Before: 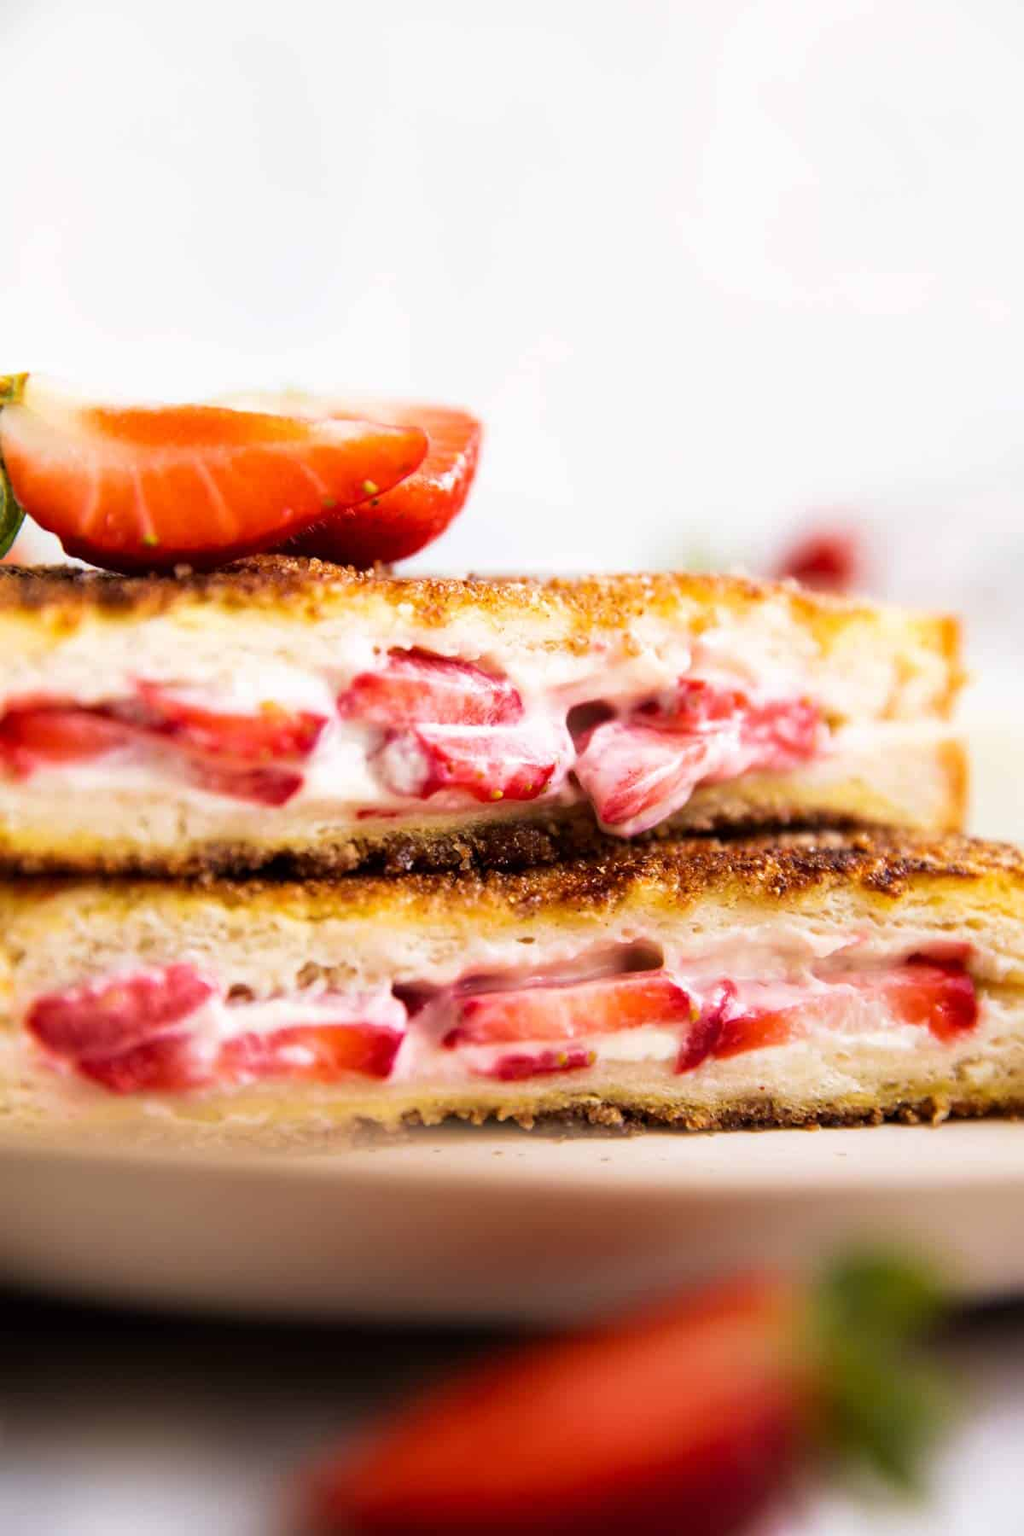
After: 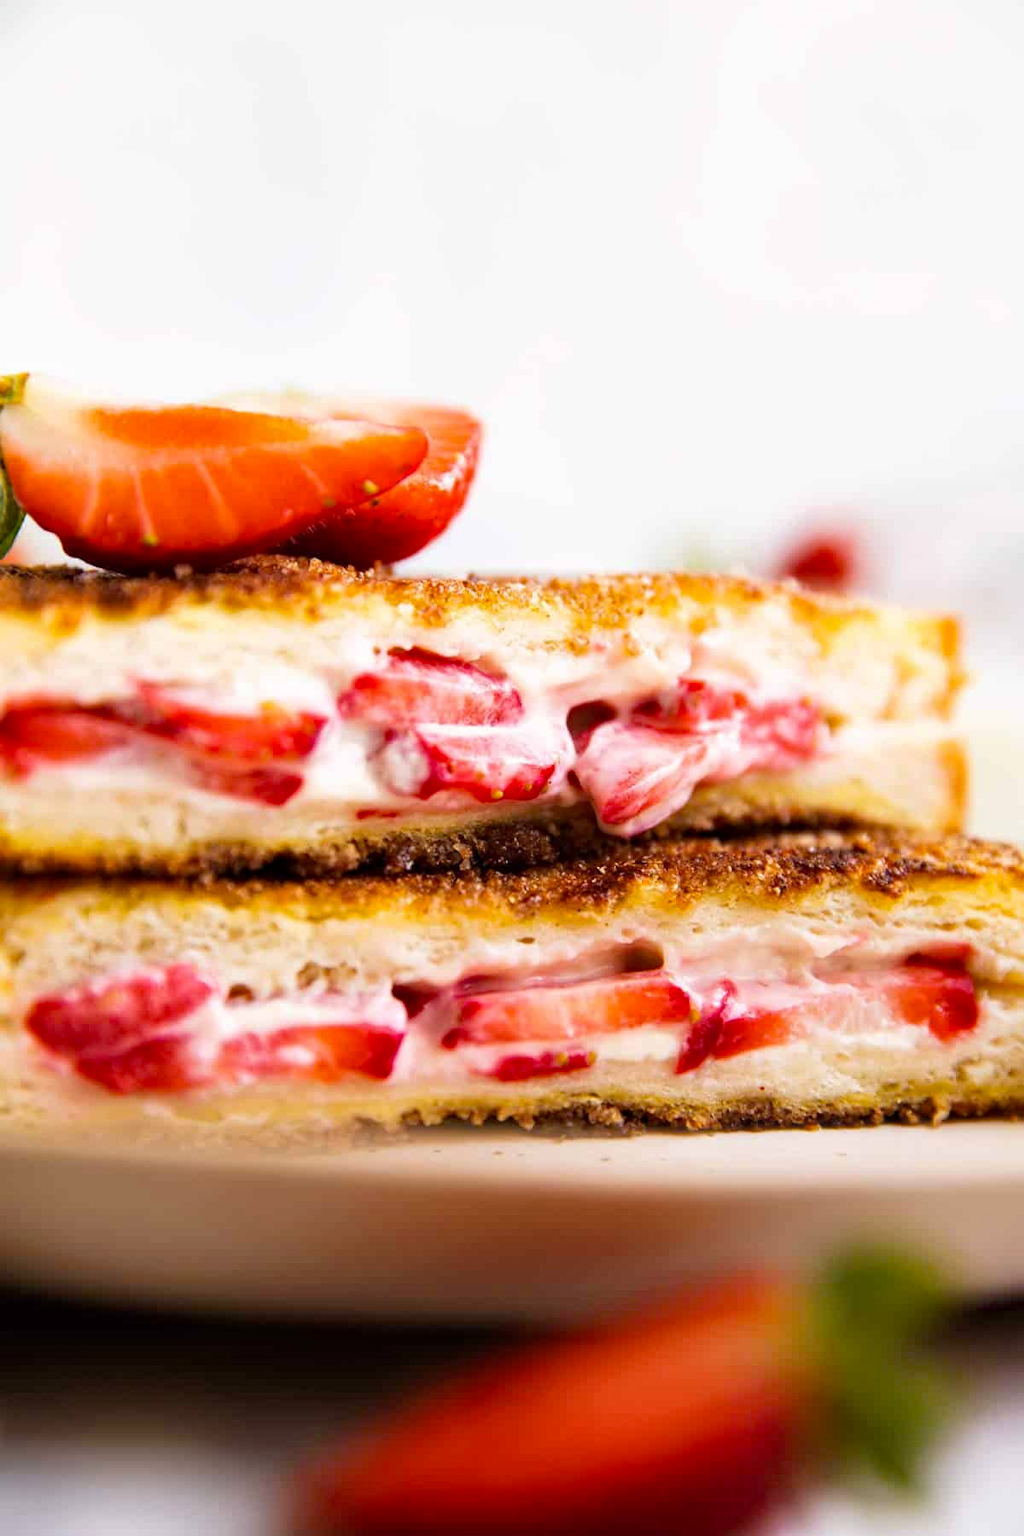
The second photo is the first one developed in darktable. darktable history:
haze removal: strength 0.489, distance 0.435, compatibility mode true, adaptive false
